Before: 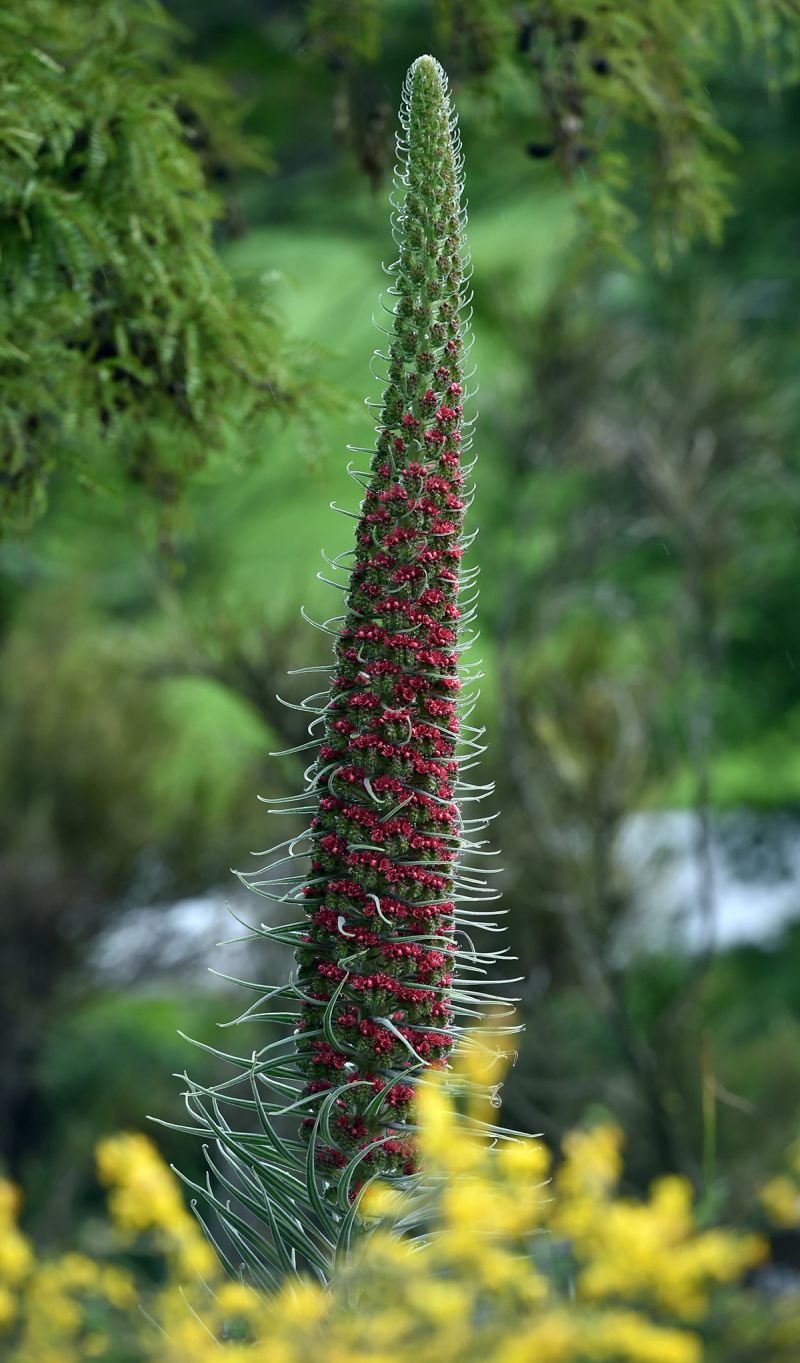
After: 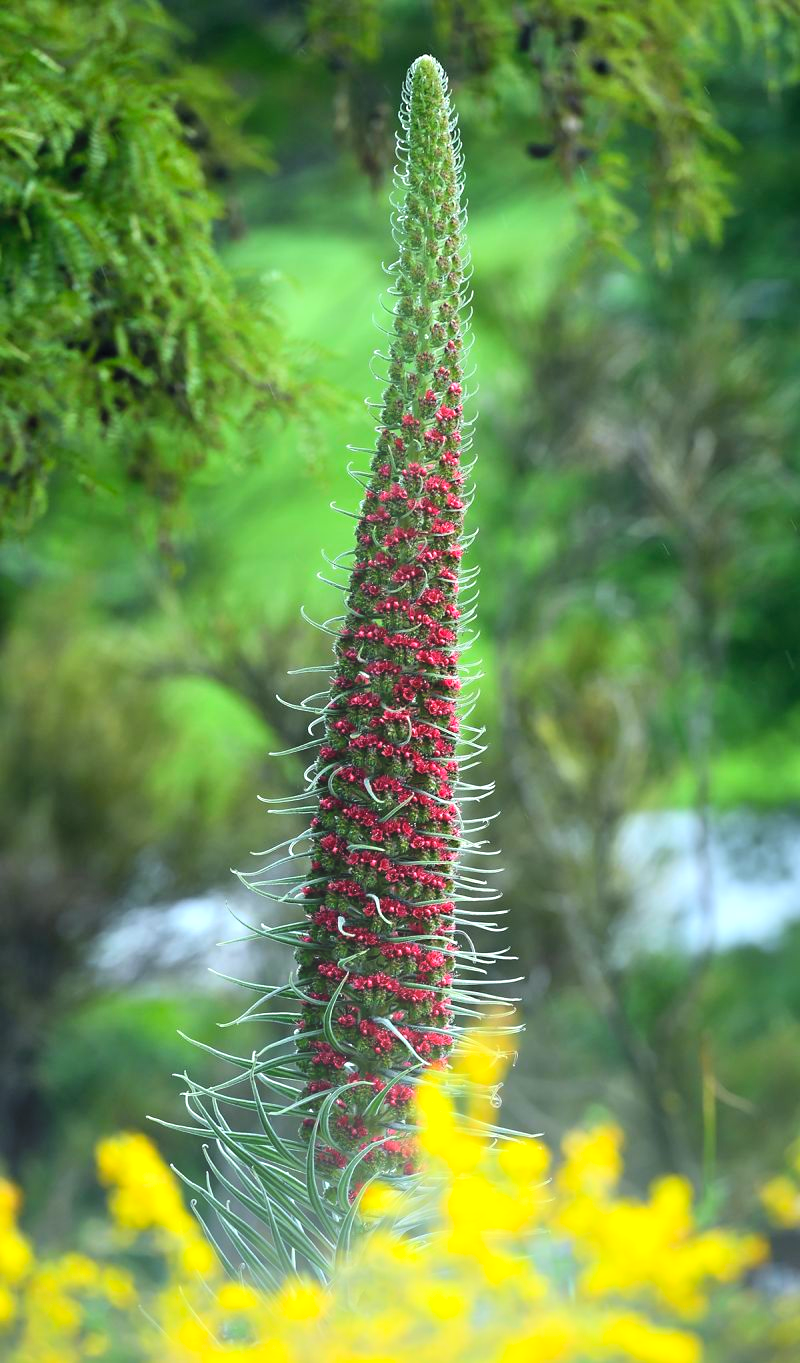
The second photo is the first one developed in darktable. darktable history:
tone equalizer: -8 EV -0.417 EV, -7 EV -0.389 EV, -6 EV -0.333 EV, -5 EV -0.222 EV, -3 EV 0.222 EV, -2 EV 0.333 EV, -1 EV 0.389 EV, +0 EV 0.417 EV, edges refinement/feathering 500, mask exposure compensation -1.57 EV, preserve details no
bloom: on, module defaults
sharpen: radius 5.325, amount 0.312, threshold 26.433
contrast brightness saturation: contrast 0.07, brightness 0.18, saturation 0.4
